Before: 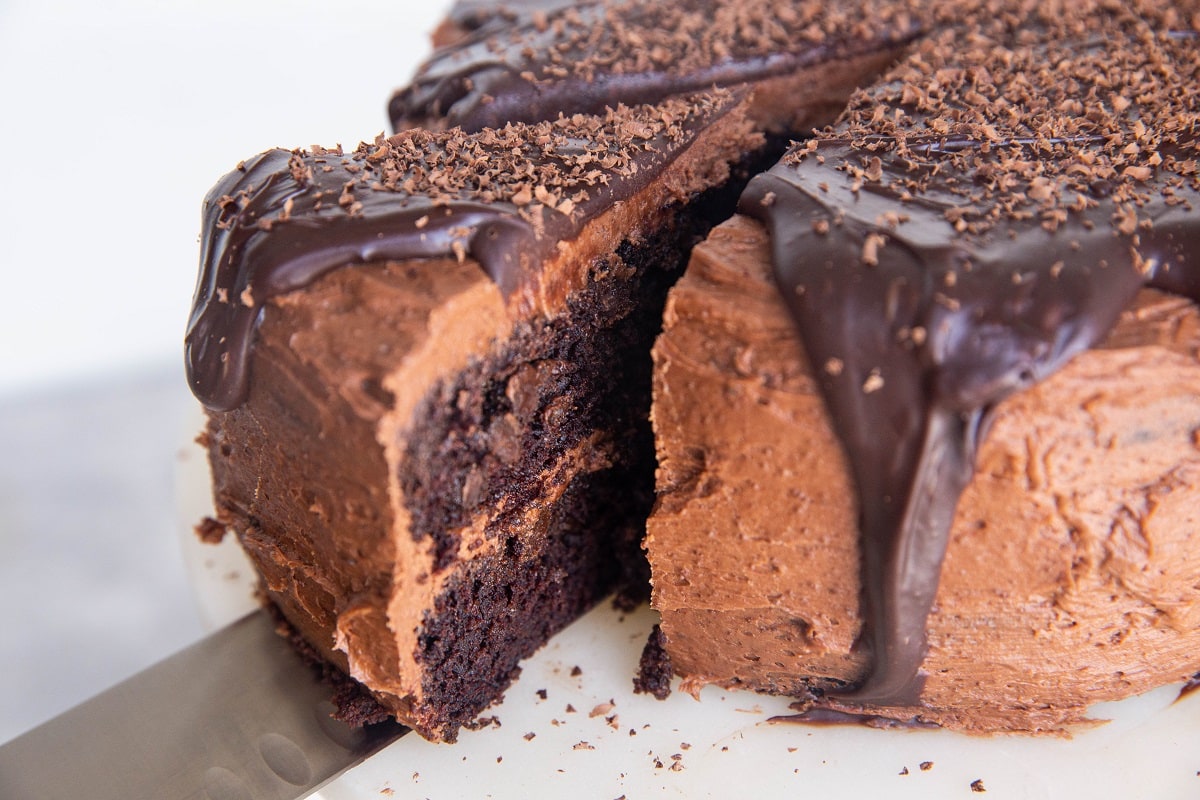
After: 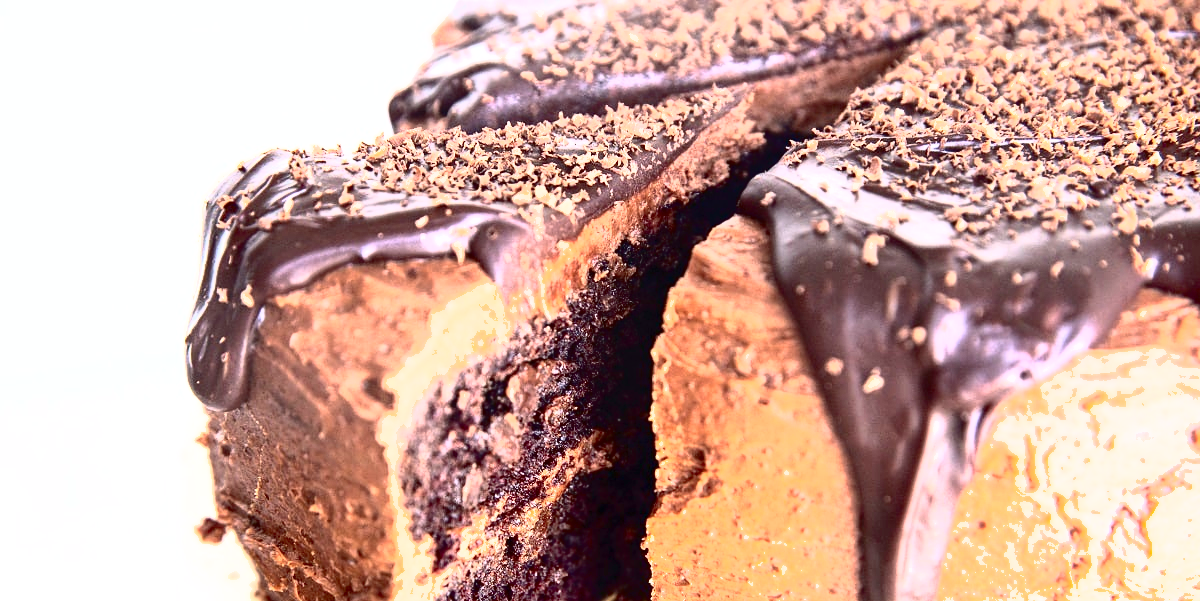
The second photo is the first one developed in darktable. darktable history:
exposure: black level correction 0, exposure 1.199 EV, compensate exposure bias true, compensate highlight preservation false
crop: bottom 24.803%
tone curve: curves: ch0 [(0, 0) (0.003, 0.001) (0.011, 0.005) (0.025, 0.01) (0.044, 0.016) (0.069, 0.019) (0.1, 0.024) (0.136, 0.03) (0.177, 0.045) (0.224, 0.071) (0.277, 0.122) (0.335, 0.202) (0.399, 0.326) (0.468, 0.471) (0.543, 0.638) (0.623, 0.798) (0.709, 0.913) (0.801, 0.97) (0.898, 0.983) (1, 1)], color space Lab, independent channels, preserve colors none
shadows and highlights: on, module defaults
